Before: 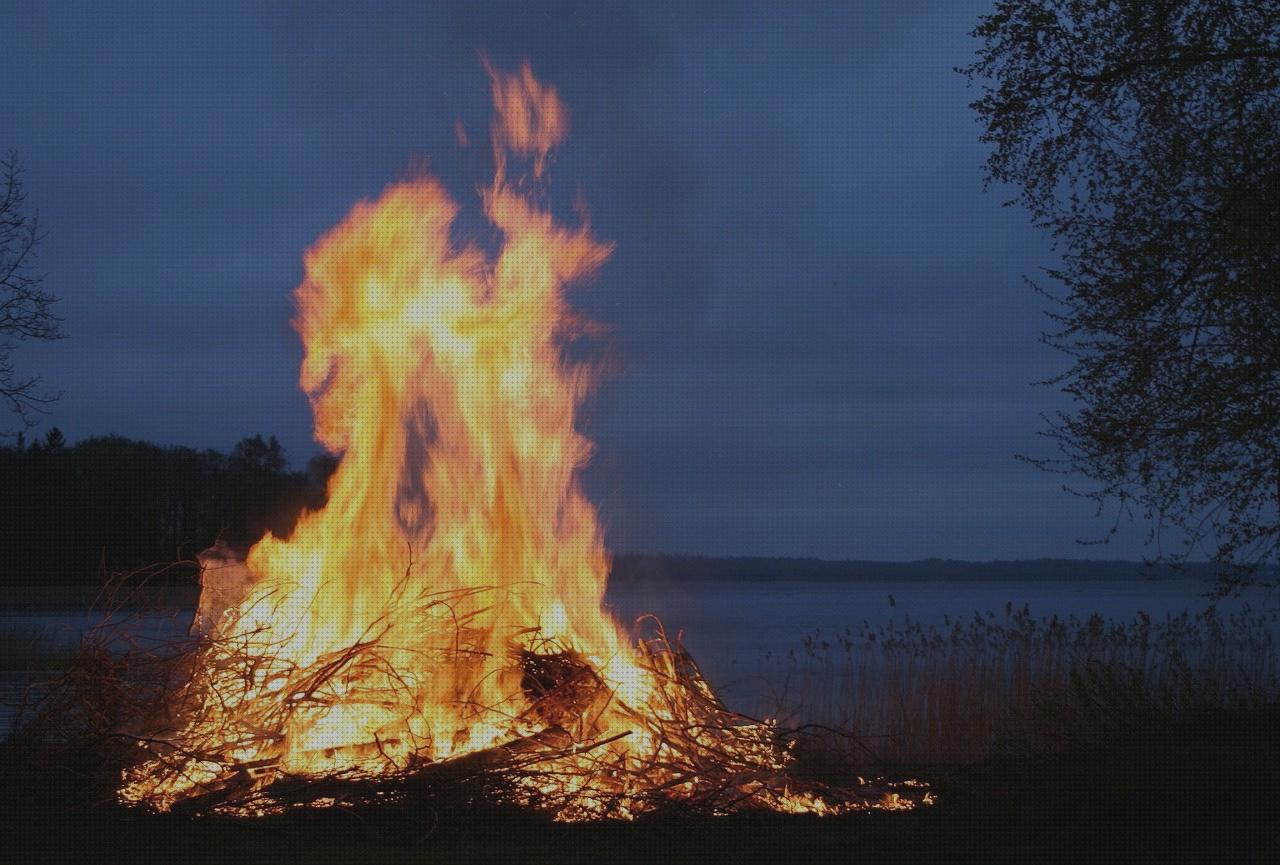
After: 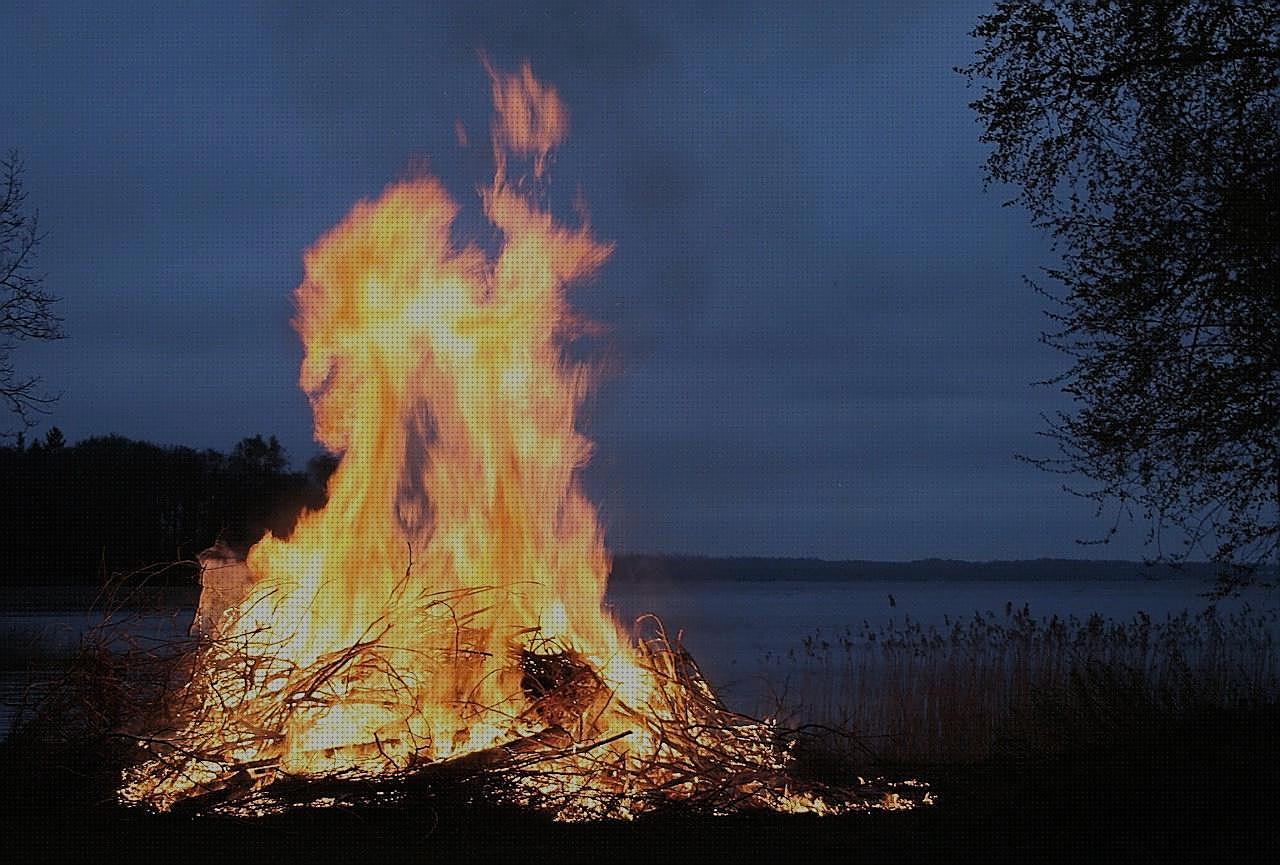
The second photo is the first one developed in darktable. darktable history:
filmic rgb: black relative exposure -7.65 EV, white relative exposure 4.56 EV, hardness 3.61
contrast brightness saturation: contrast 0.051
sharpen: radius 1.424, amount 1.251, threshold 0.711
